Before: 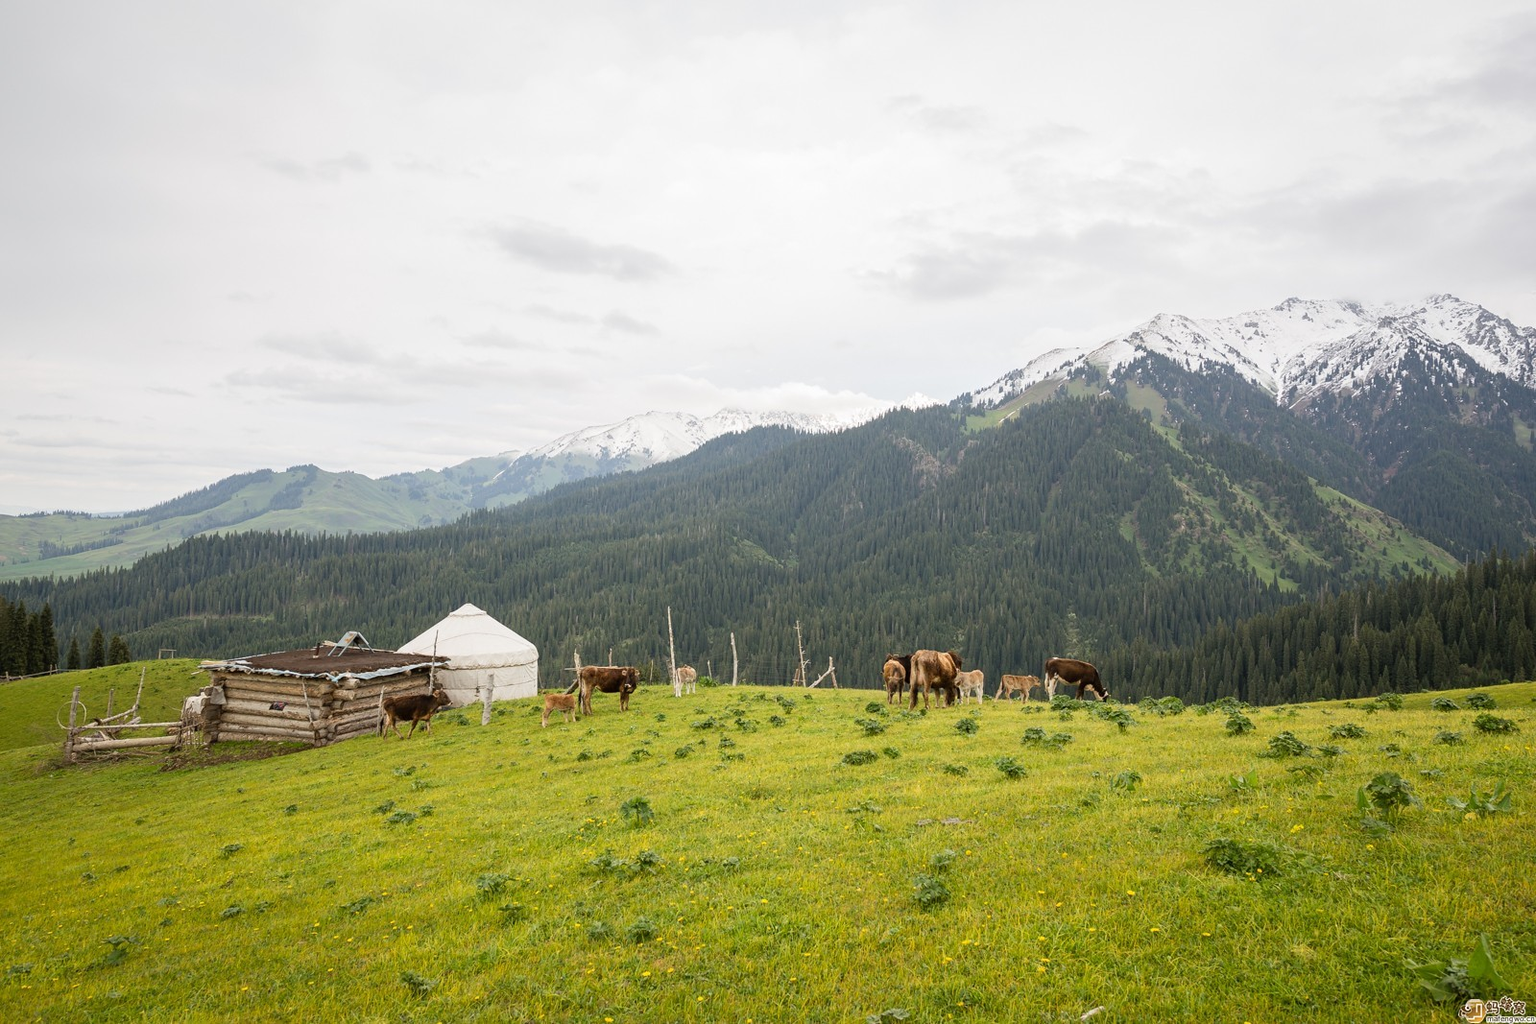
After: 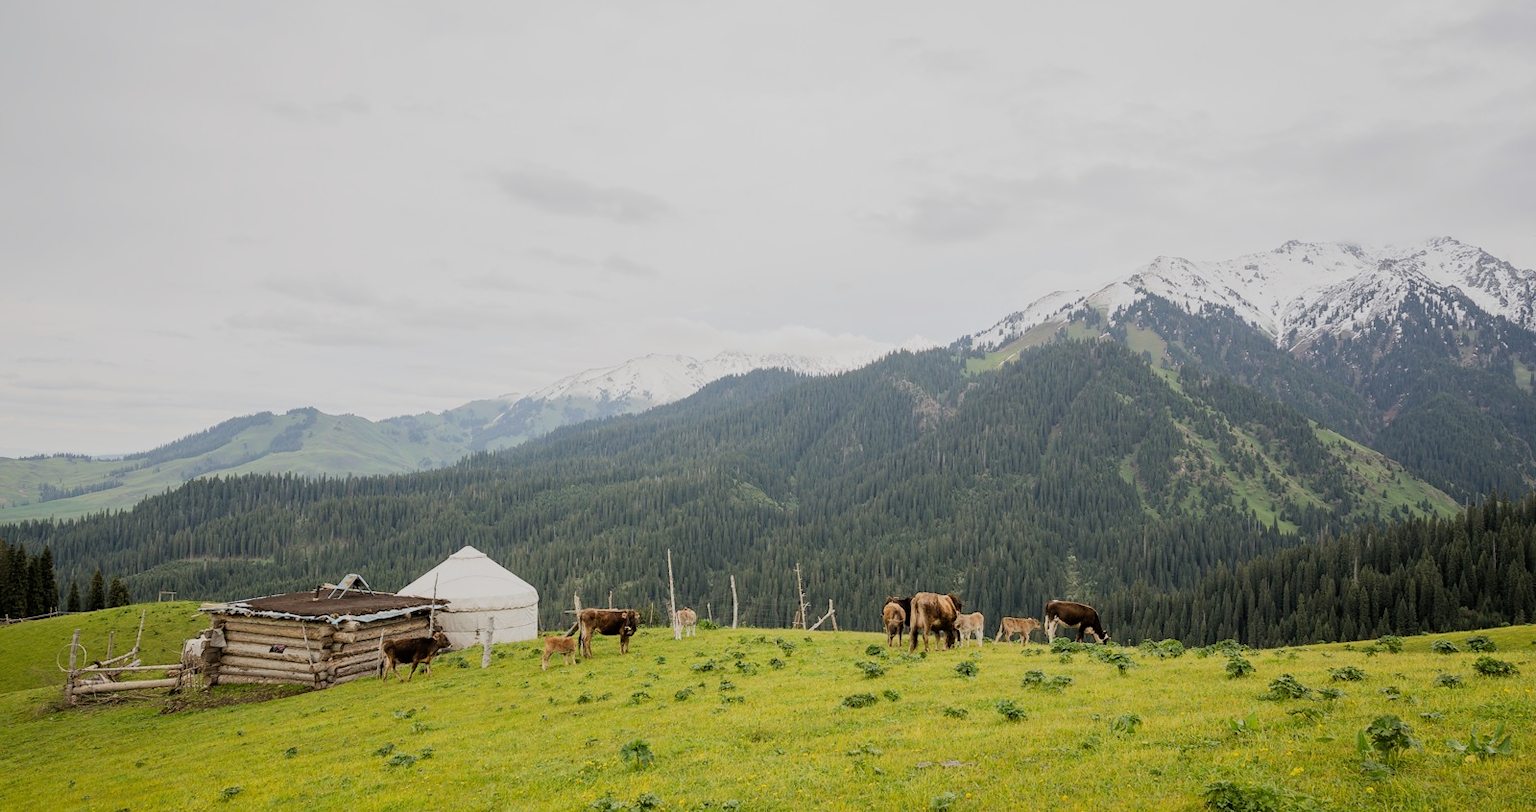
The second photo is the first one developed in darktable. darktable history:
local contrast: mode bilateral grid, contrast 15, coarseness 36, detail 106%, midtone range 0.2
crop and rotate: top 5.66%, bottom 14.969%
filmic rgb: black relative exposure -7.65 EV, white relative exposure 4.56 EV, hardness 3.61
